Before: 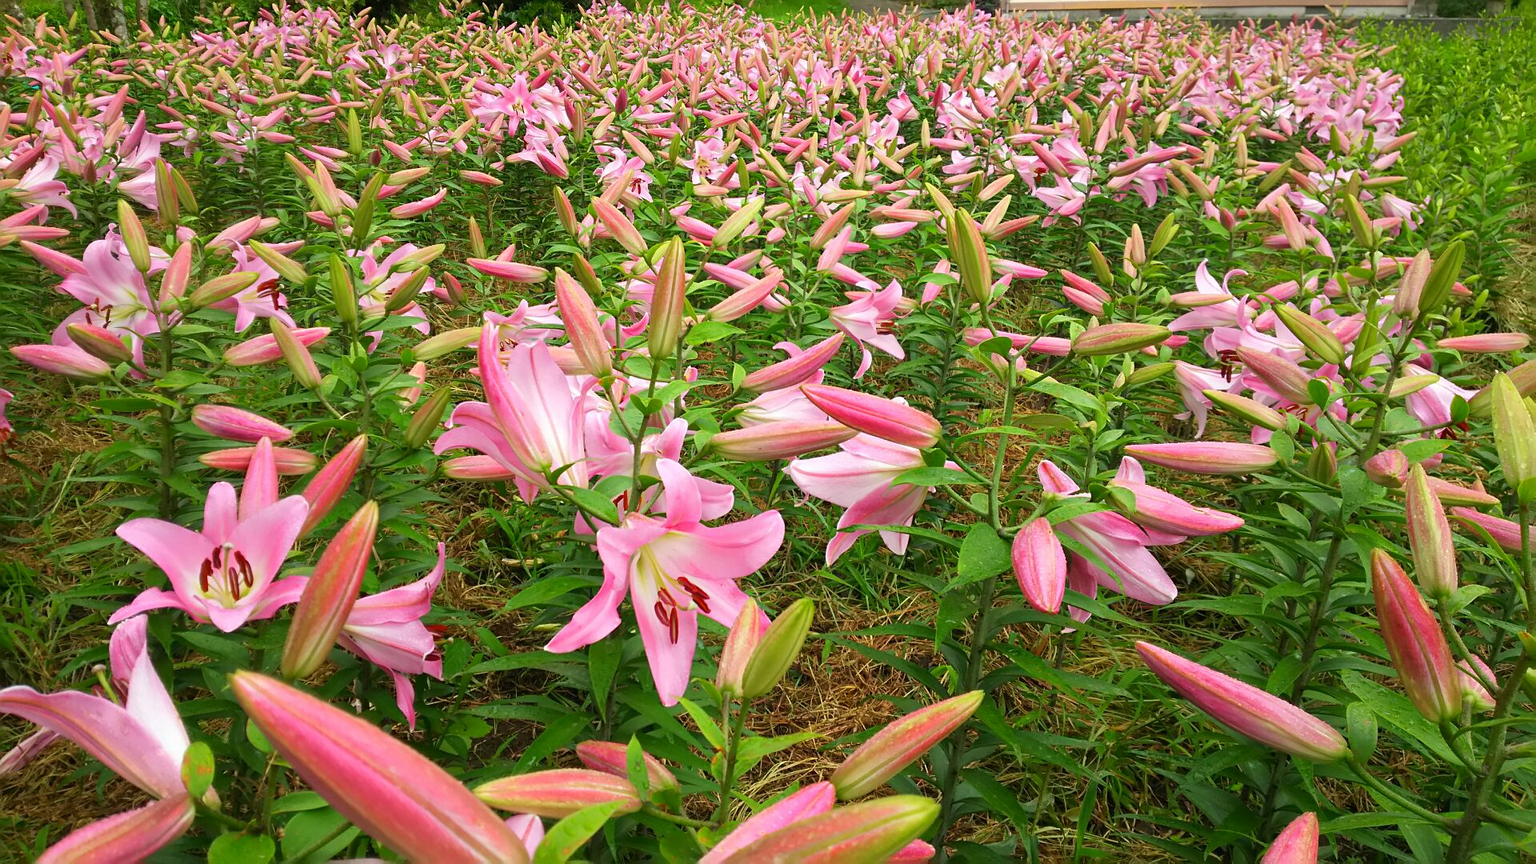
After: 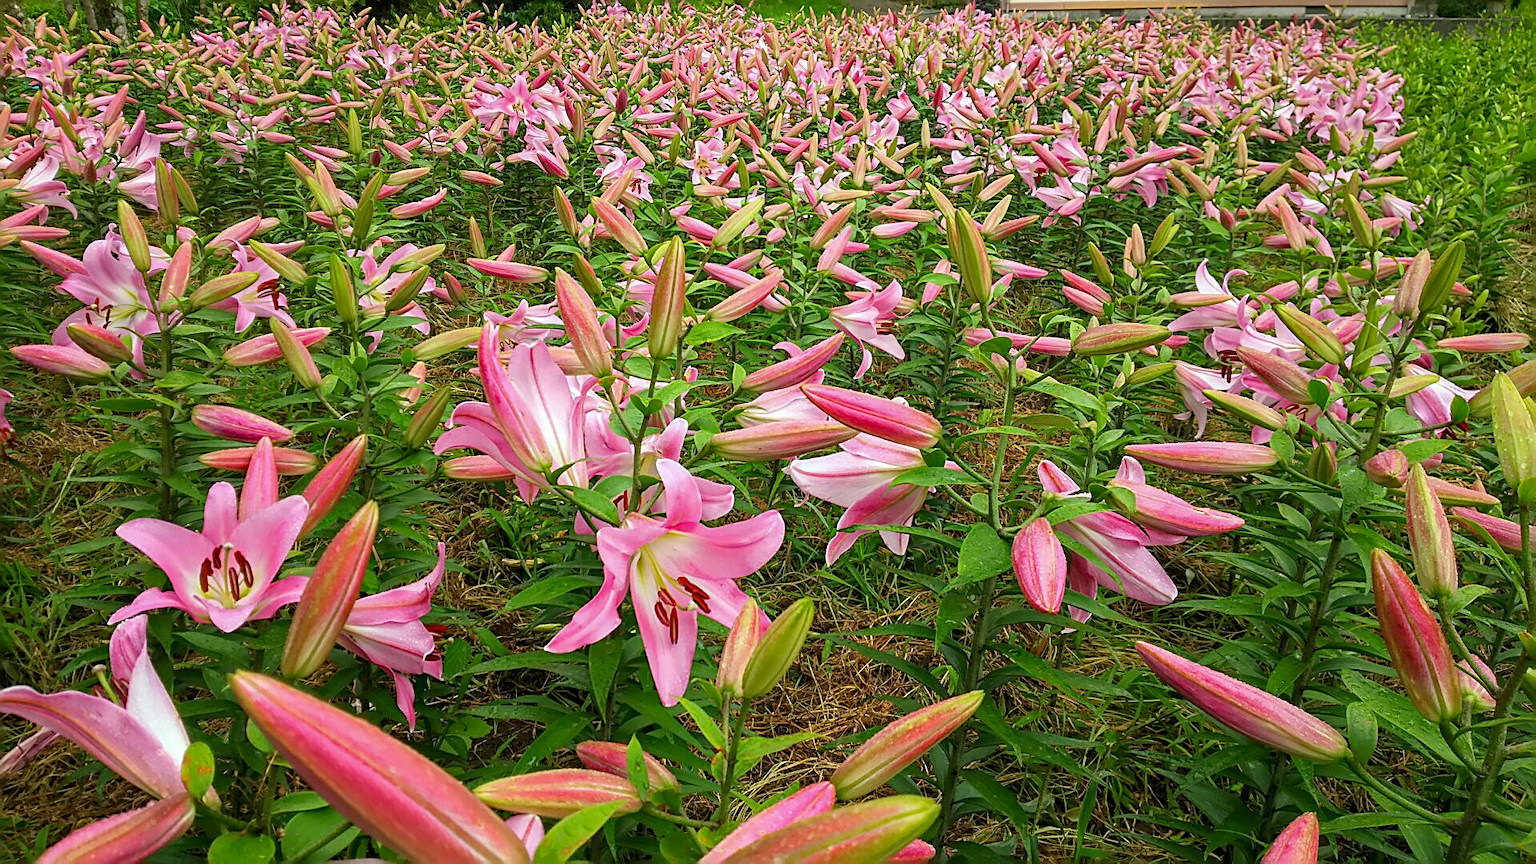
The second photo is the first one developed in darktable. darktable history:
haze removal: strength 0.279, distance 0.257, compatibility mode true, adaptive false
exposure: exposure -0.211 EV, compensate highlight preservation false
local contrast: on, module defaults
sharpen: on, module defaults
